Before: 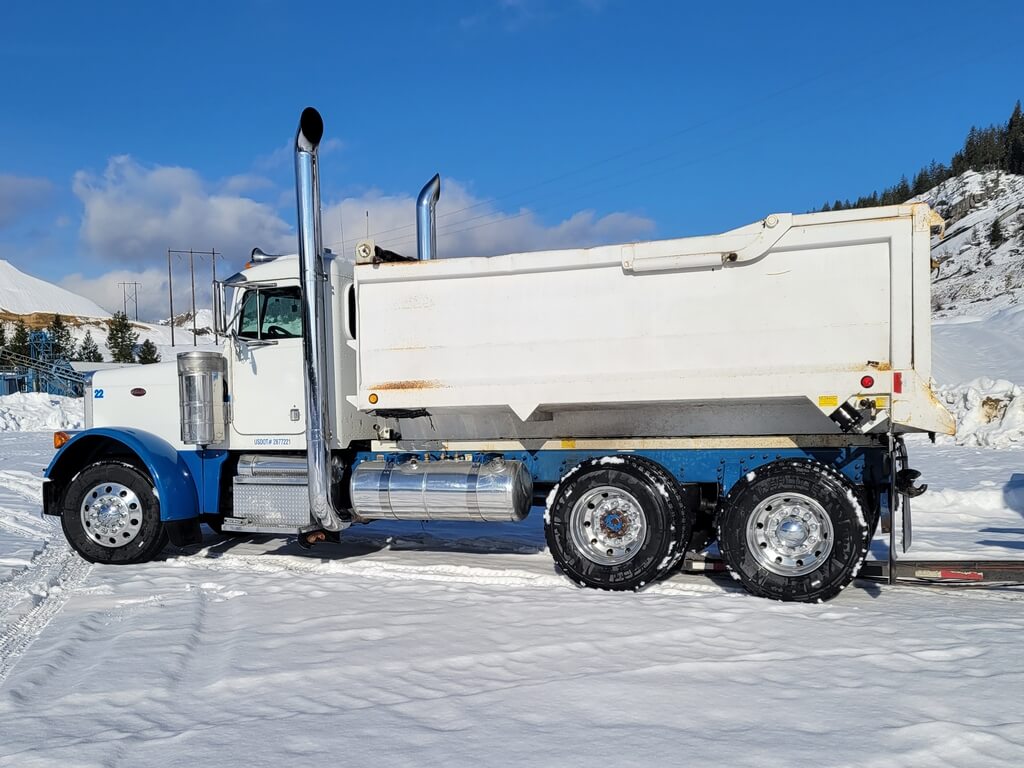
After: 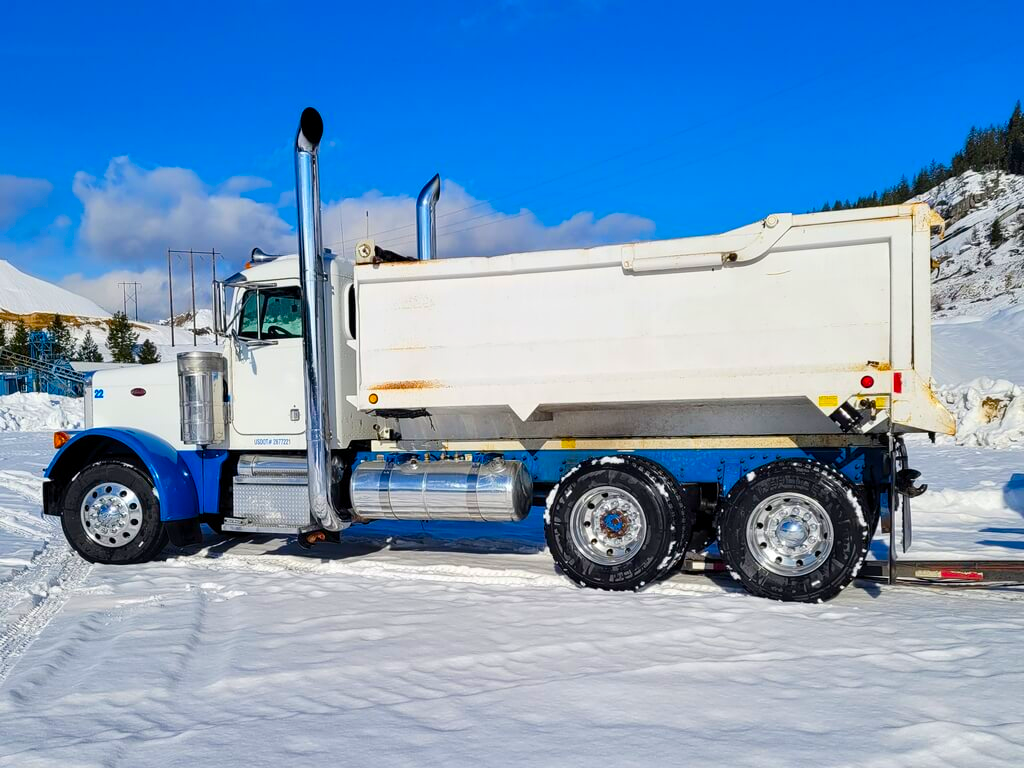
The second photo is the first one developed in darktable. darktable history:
white balance: emerald 1
contrast brightness saturation: contrast 0.09, saturation 0.28
color balance rgb: perceptual saturation grading › global saturation 35%, perceptual saturation grading › highlights -25%, perceptual saturation grading › shadows 25%, global vibrance 10%
